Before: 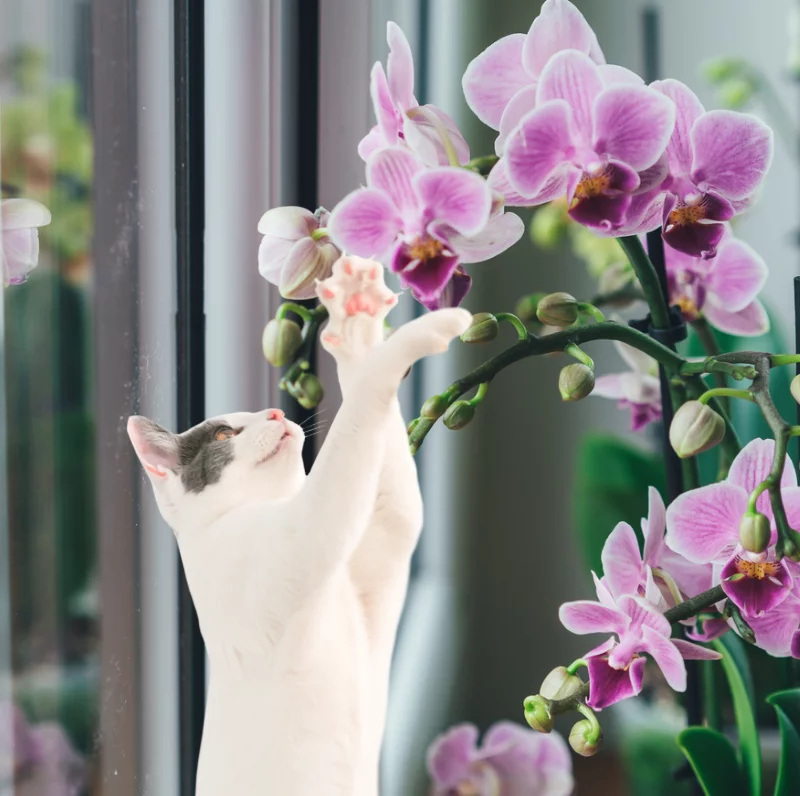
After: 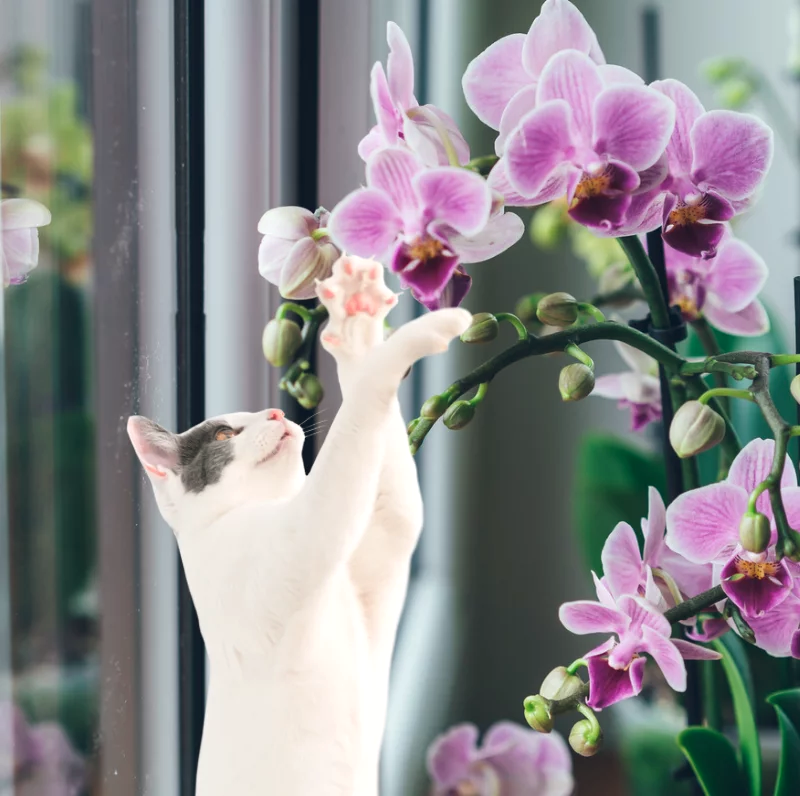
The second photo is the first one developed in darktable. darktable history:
color balance rgb: global offset › chroma 0.062%, global offset › hue 253.4°, perceptual saturation grading › global saturation 0.502%, contrast 5.051%
